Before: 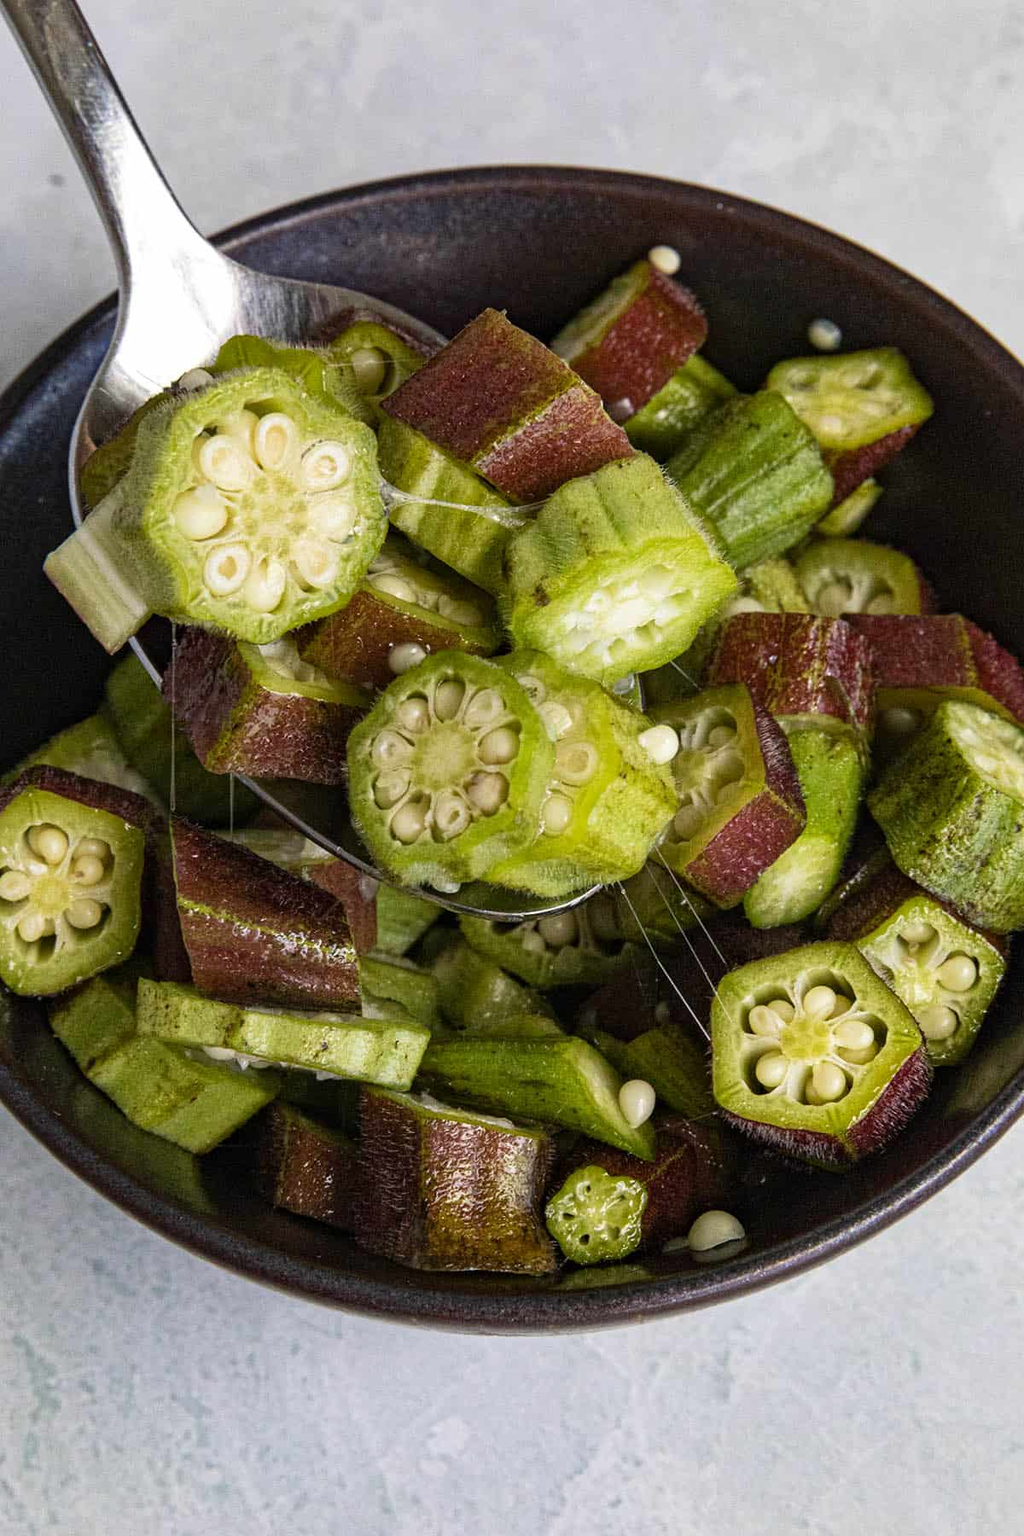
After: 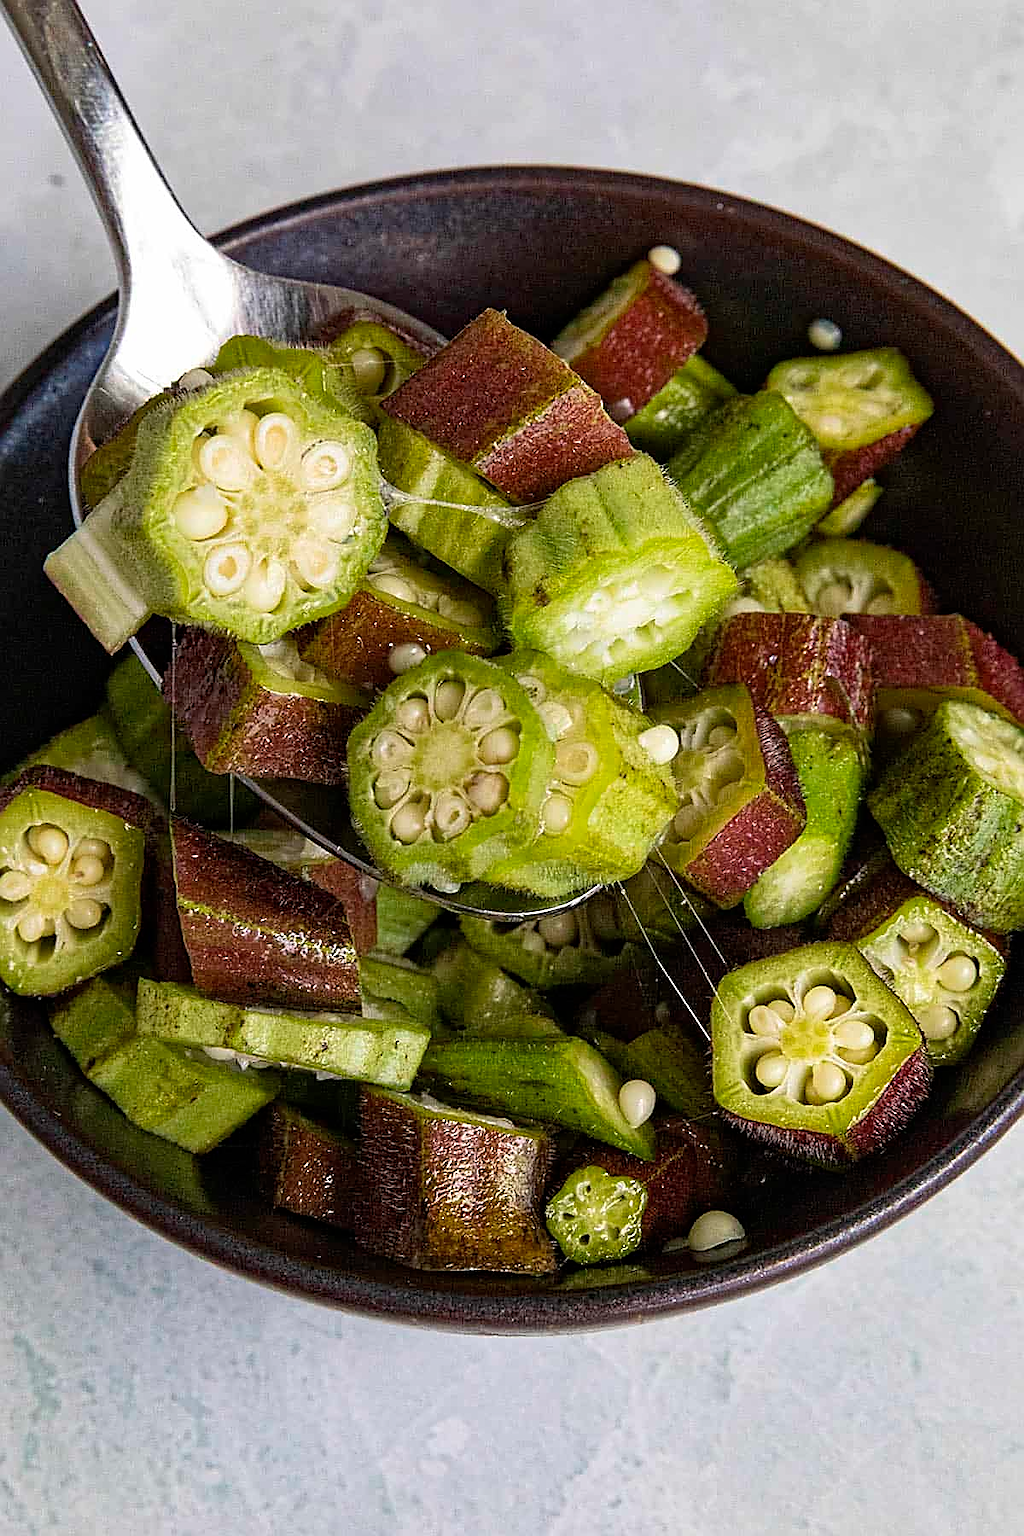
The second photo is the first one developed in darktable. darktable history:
sharpen: radius 1.378, amount 1.241, threshold 0.704
tone equalizer: on, module defaults
